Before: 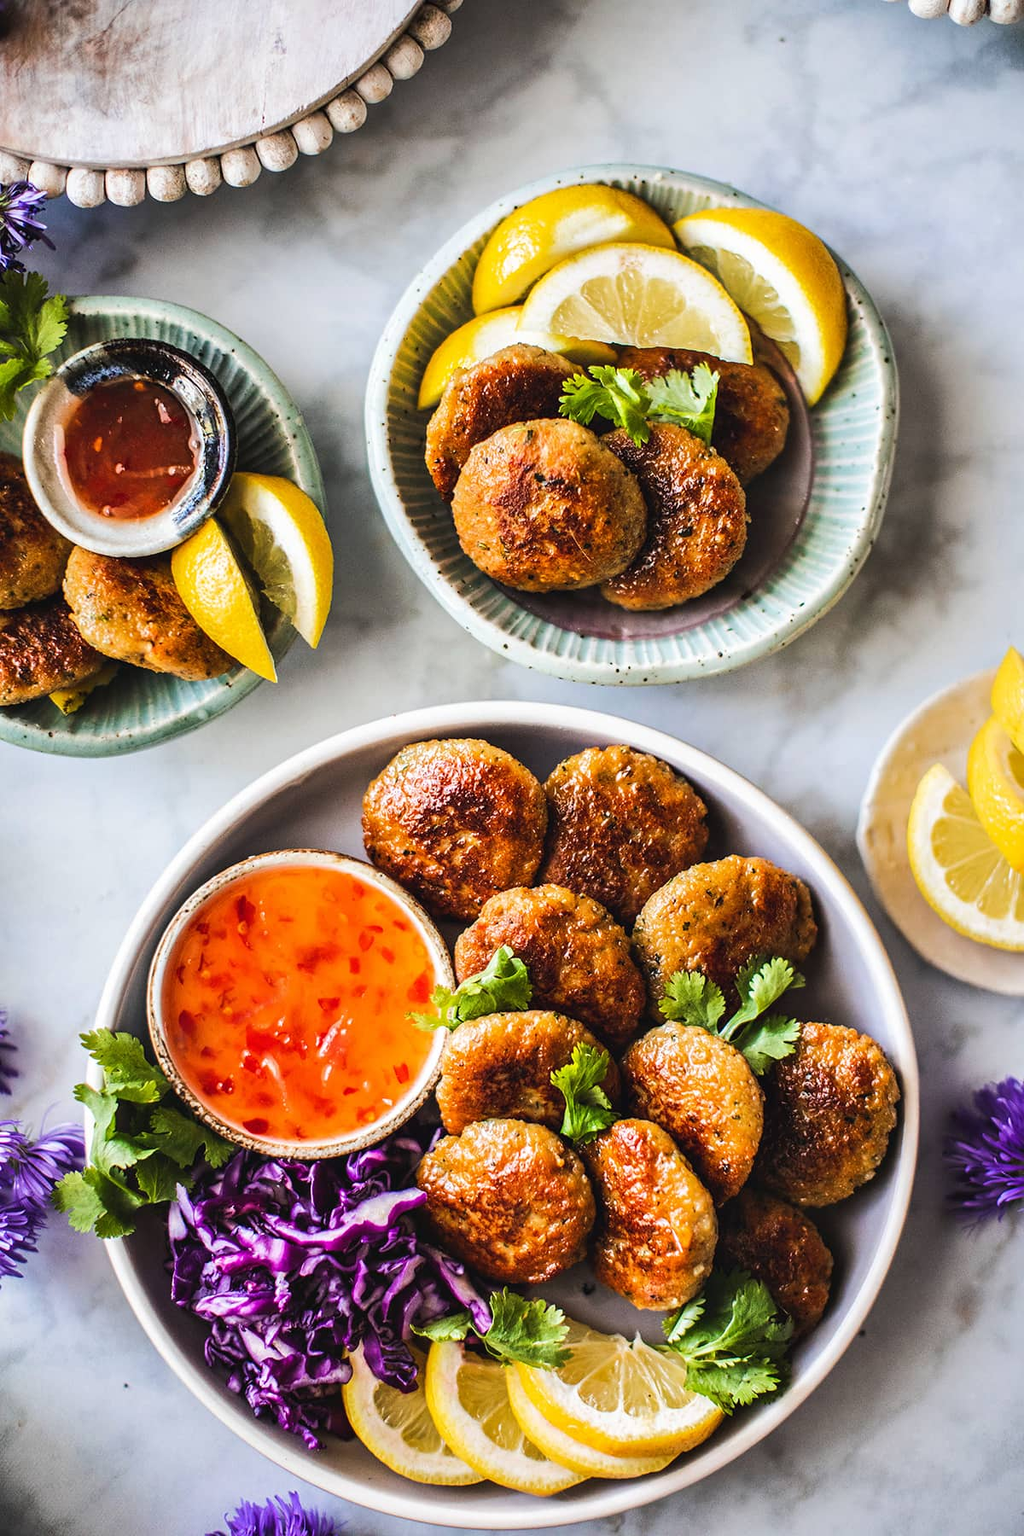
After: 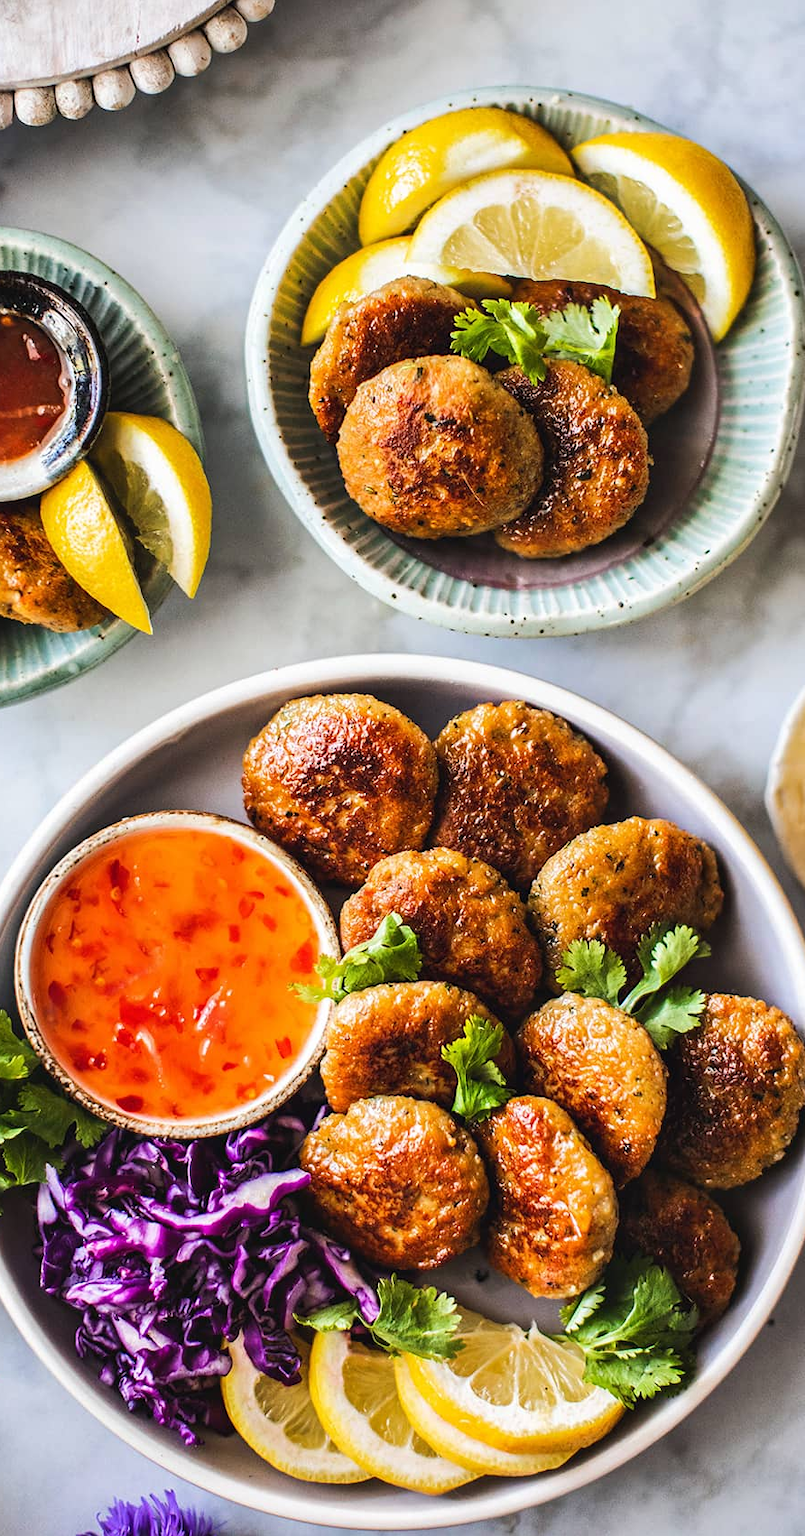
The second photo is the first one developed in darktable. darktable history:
crop and rotate: left 13.018%, top 5.401%, right 12.542%
